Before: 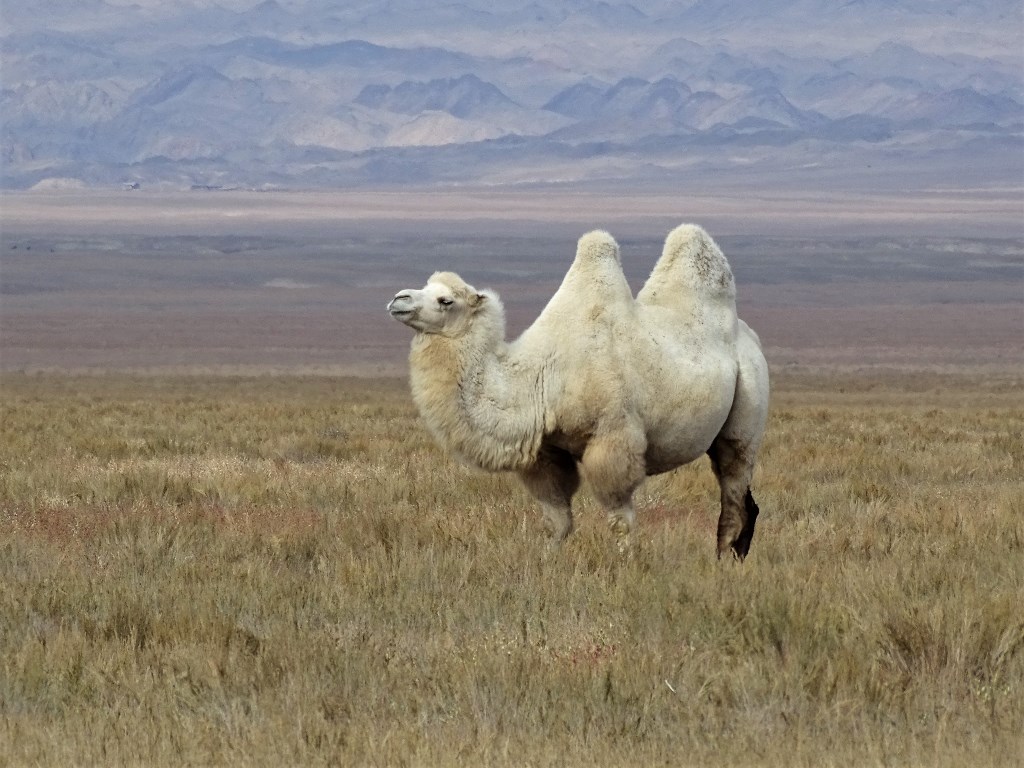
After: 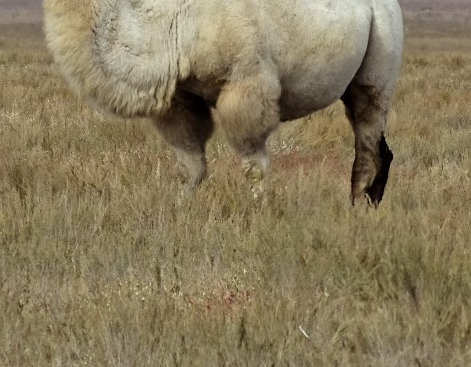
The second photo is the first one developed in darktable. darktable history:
crop: left 35.821%, top 46.108%, right 18.169%, bottom 6.077%
